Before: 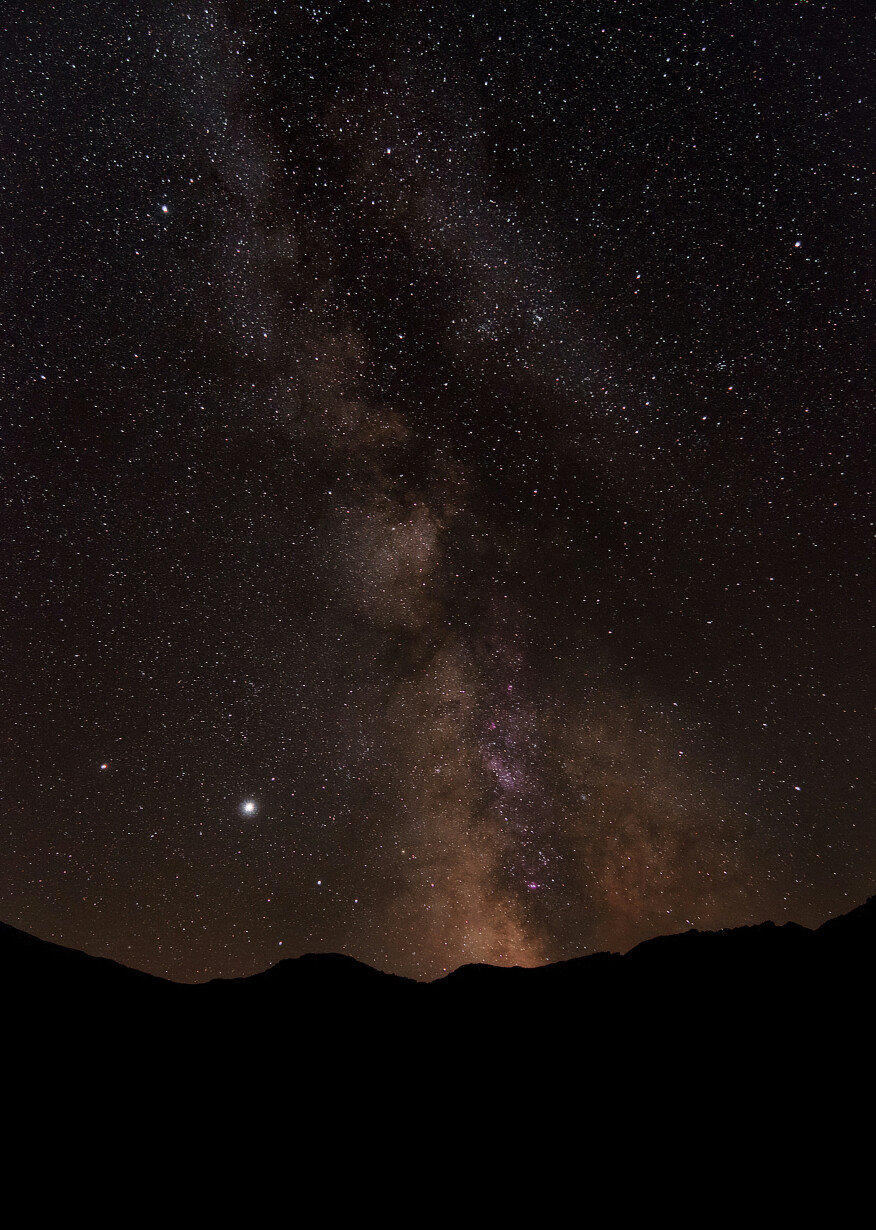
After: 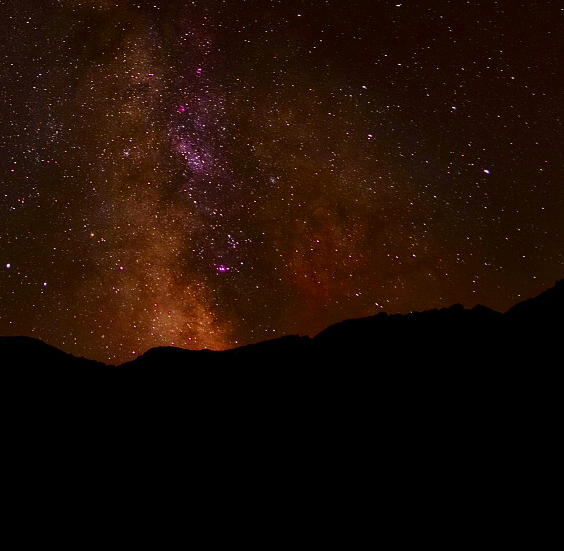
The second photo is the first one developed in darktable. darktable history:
crop and rotate: left 35.509%, top 50.238%, bottom 4.934%
contrast brightness saturation: contrast 0.26, brightness 0.02, saturation 0.87
